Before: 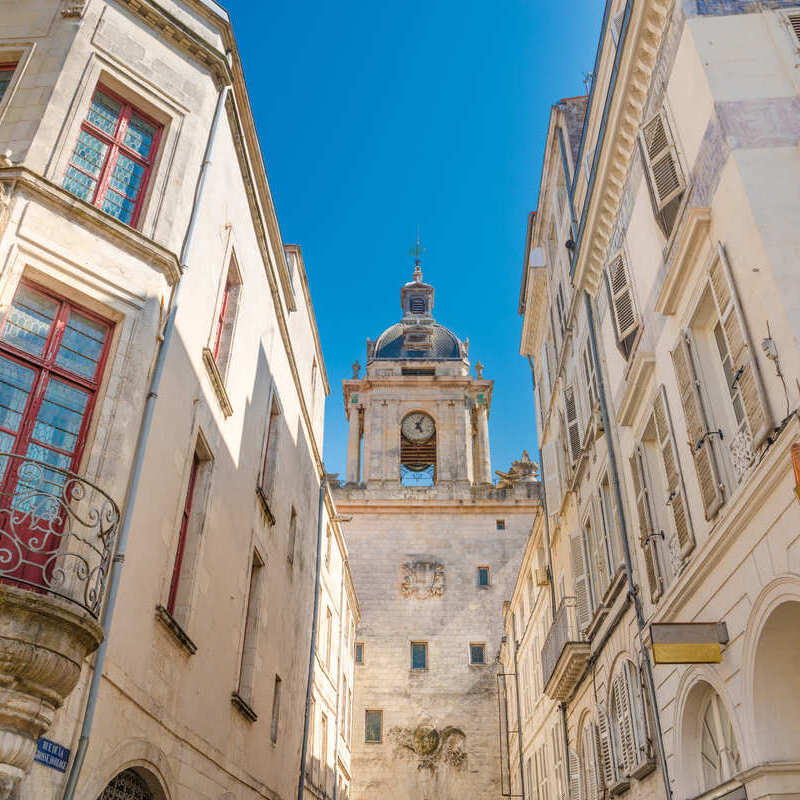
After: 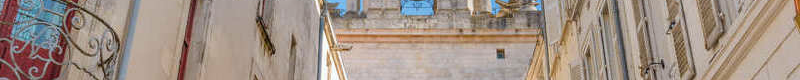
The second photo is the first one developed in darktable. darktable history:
crop and rotate: top 59.084%, bottom 30.916%
white balance: red 0.98, blue 1.034
